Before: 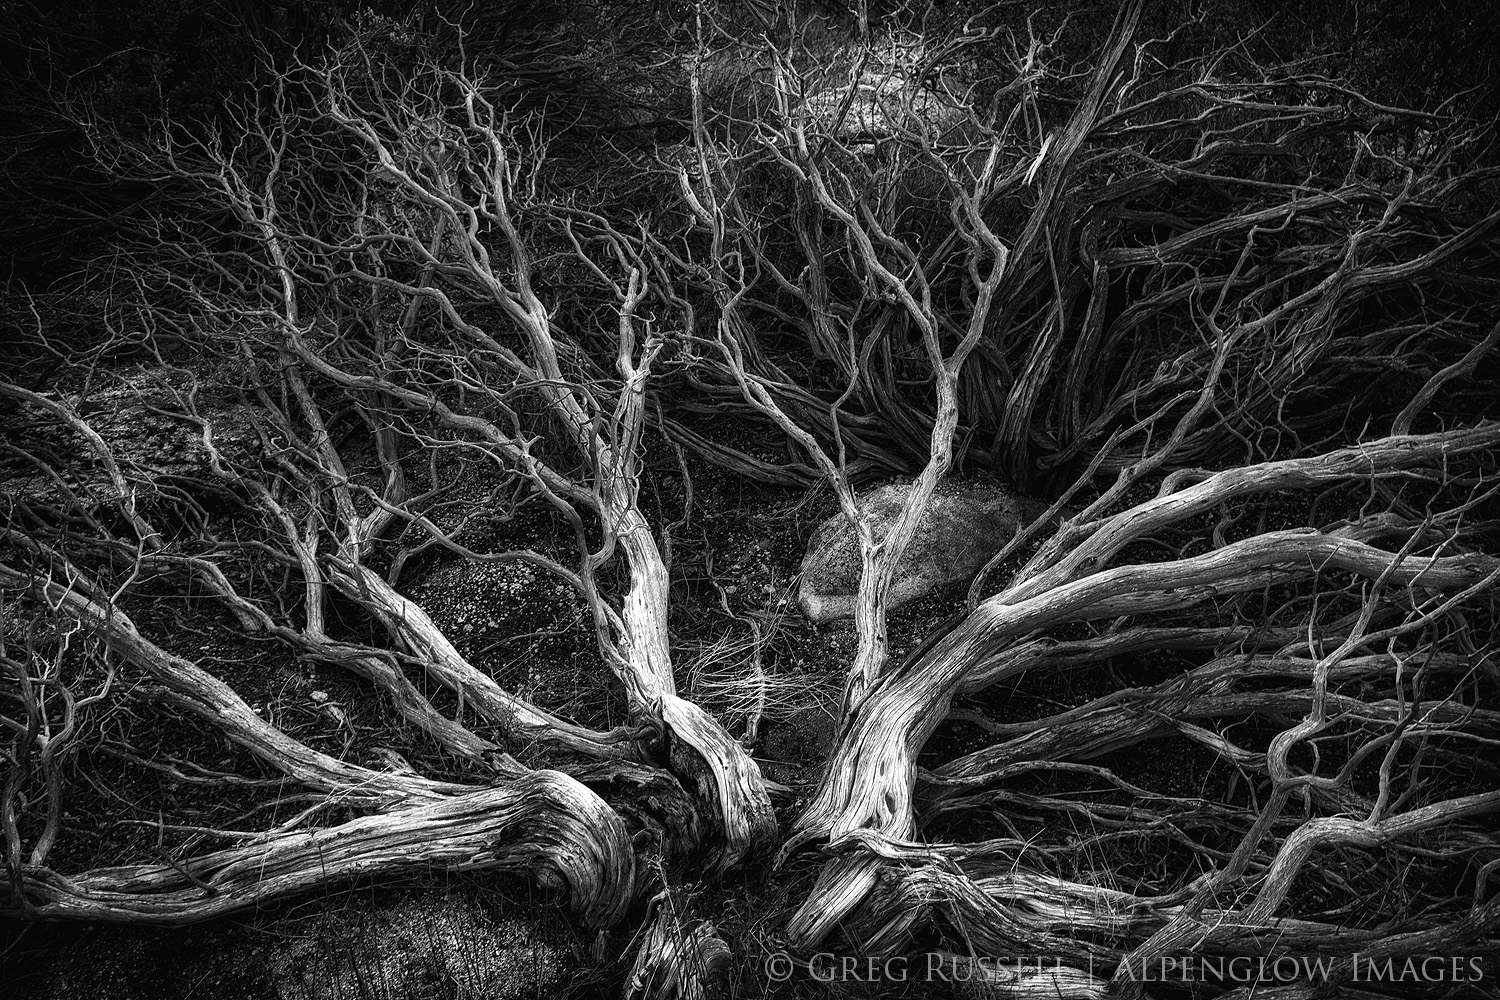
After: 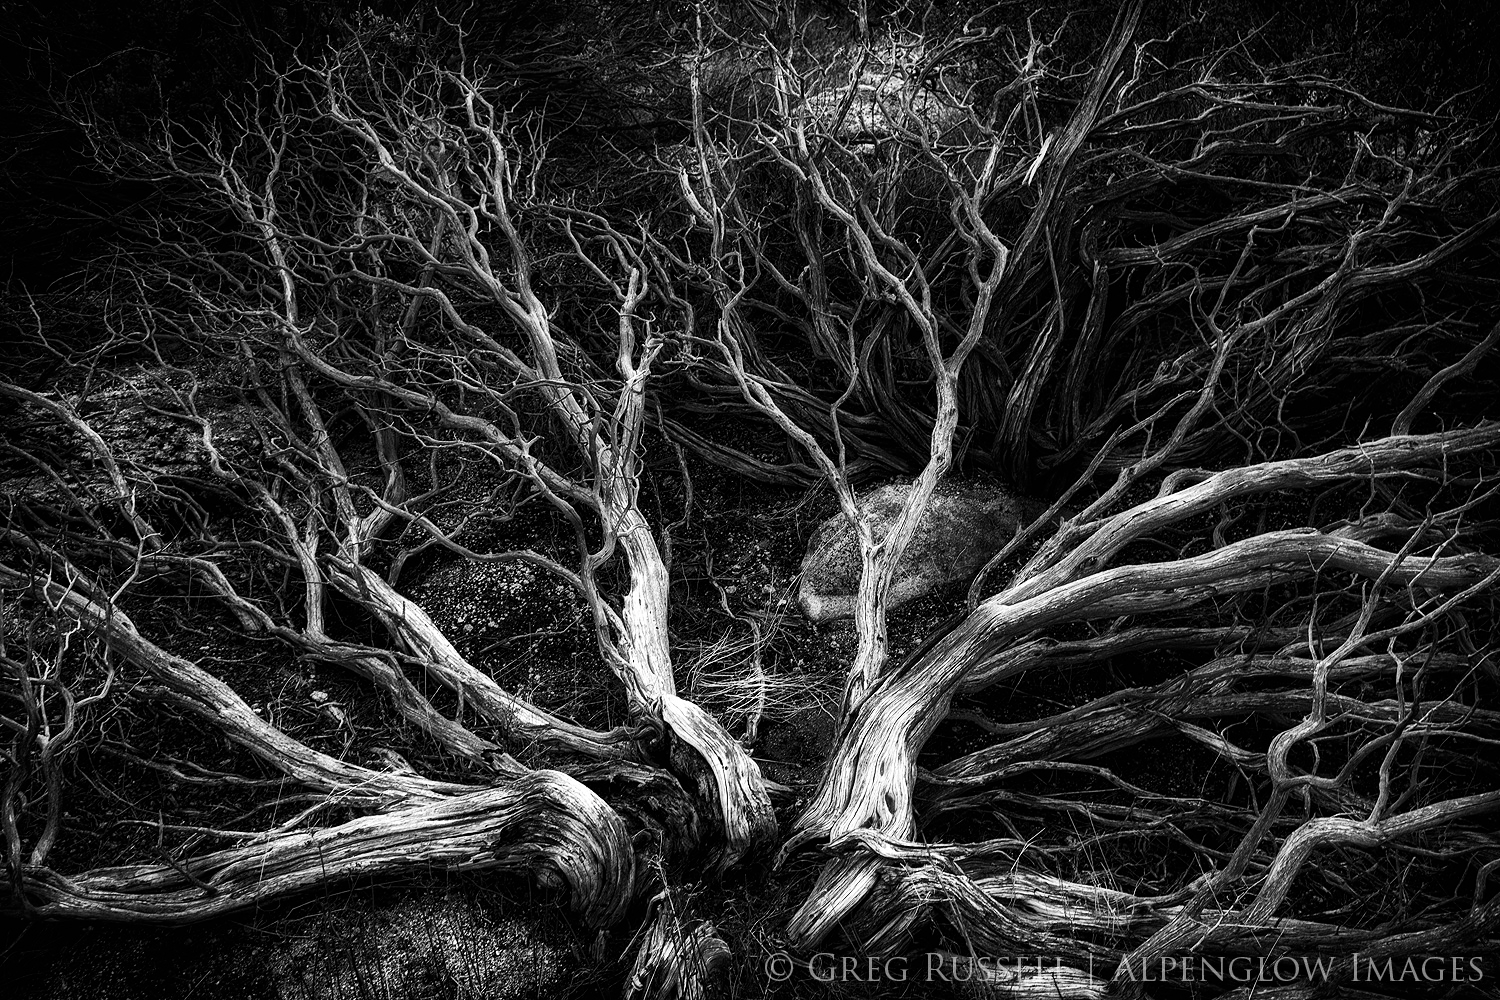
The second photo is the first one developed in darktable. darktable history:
color contrast: blue-yellow contrast 0.7
color balance rgb: perceptual saturation grading › global saturation 30%, global vibrance 10%
contrast brightness saturation: contrast 0.18, saturation 0.3
